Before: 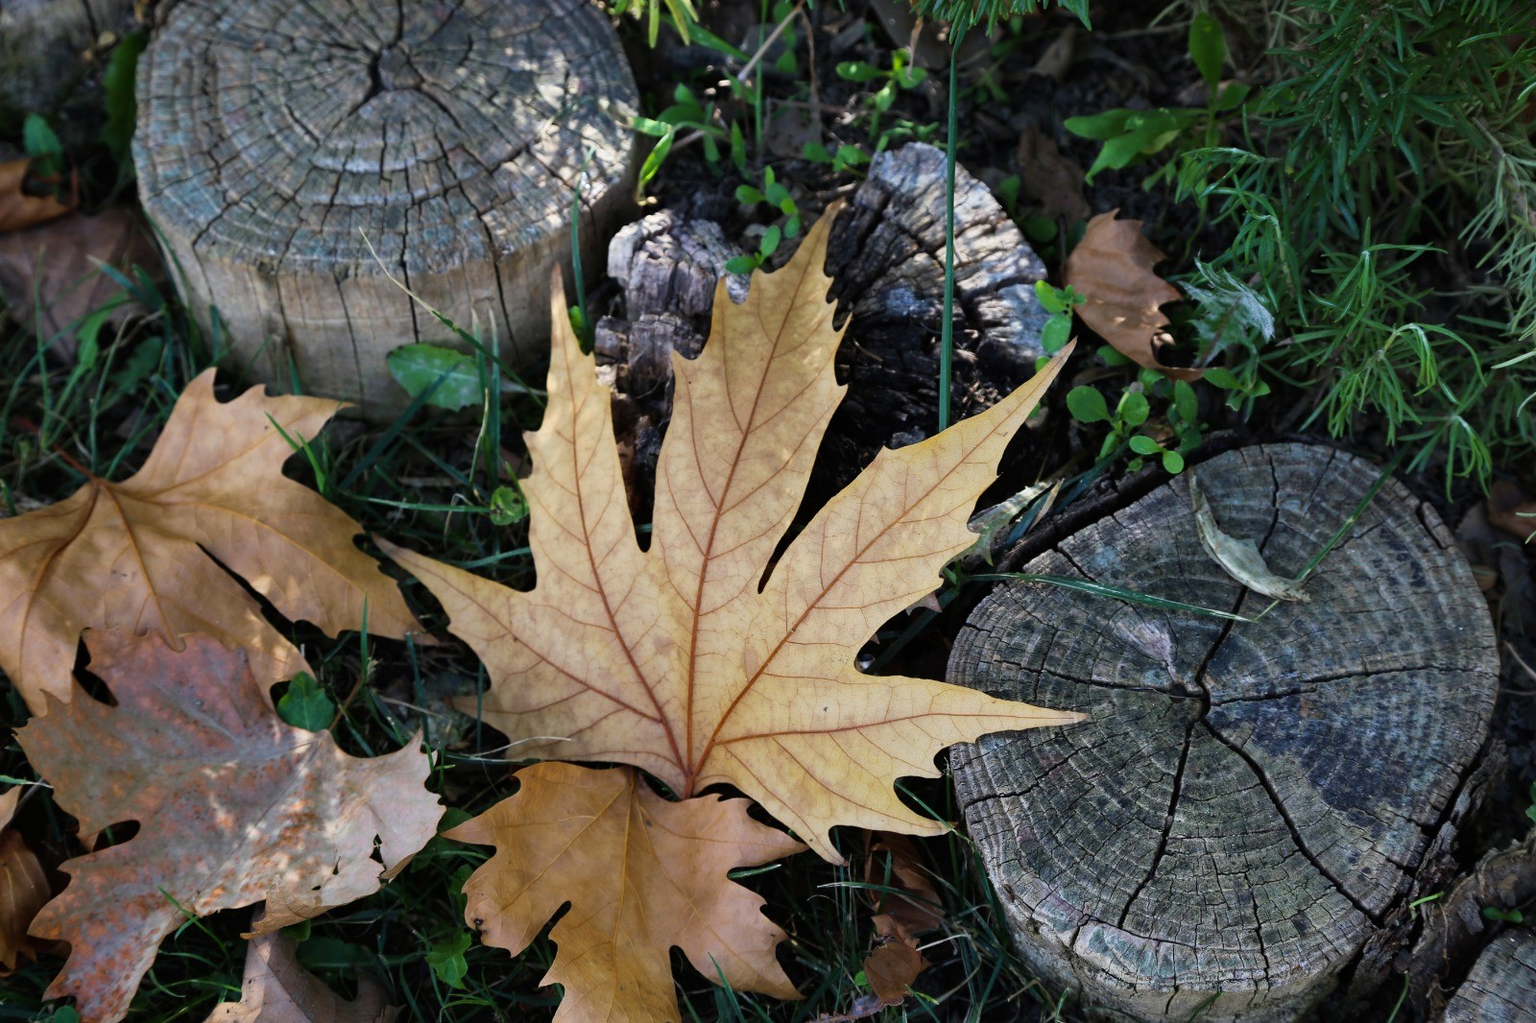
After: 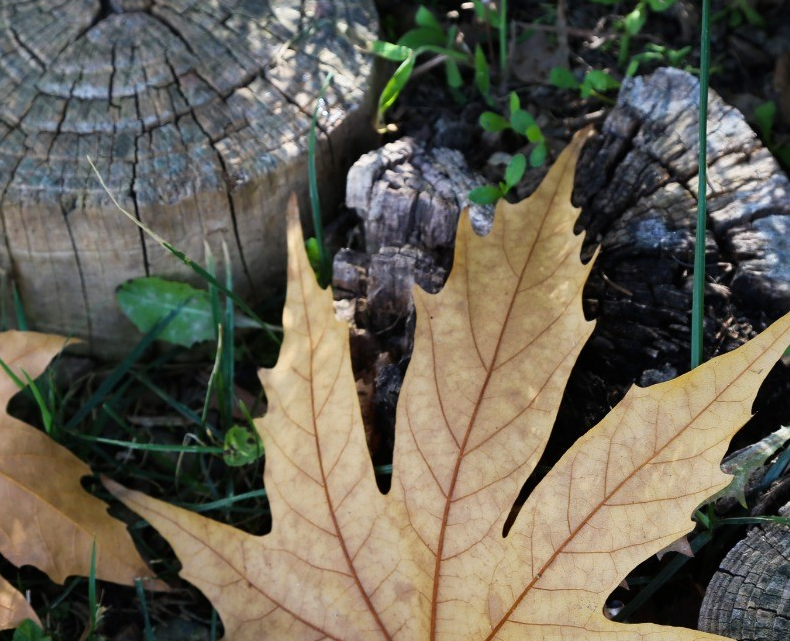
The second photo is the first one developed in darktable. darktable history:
crop: left 17.955%, top 7.662%, right 32.636%, bottom 32.146%
